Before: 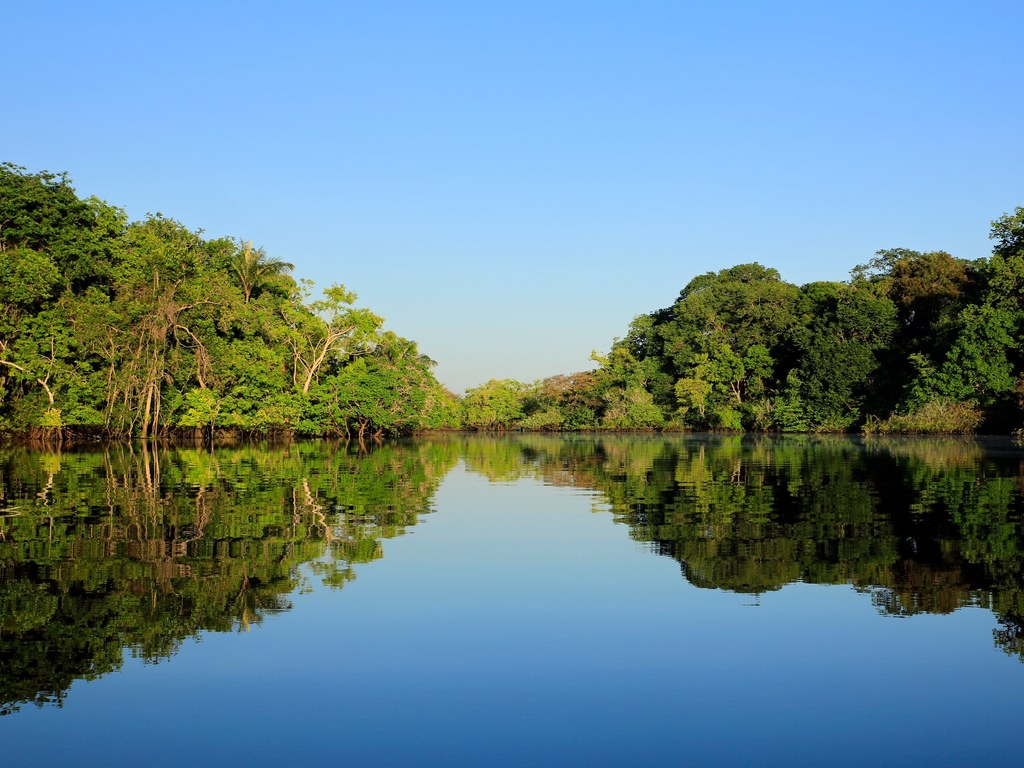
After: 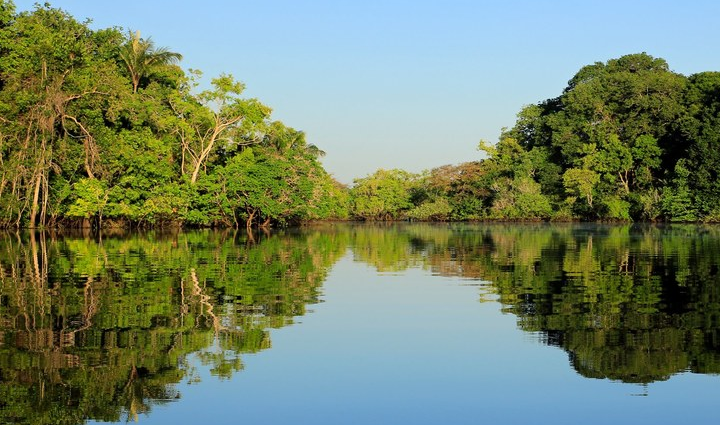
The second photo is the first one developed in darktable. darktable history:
crop: left 11.023%, top 27.384%, right 18.325%, bottom 17.265%
